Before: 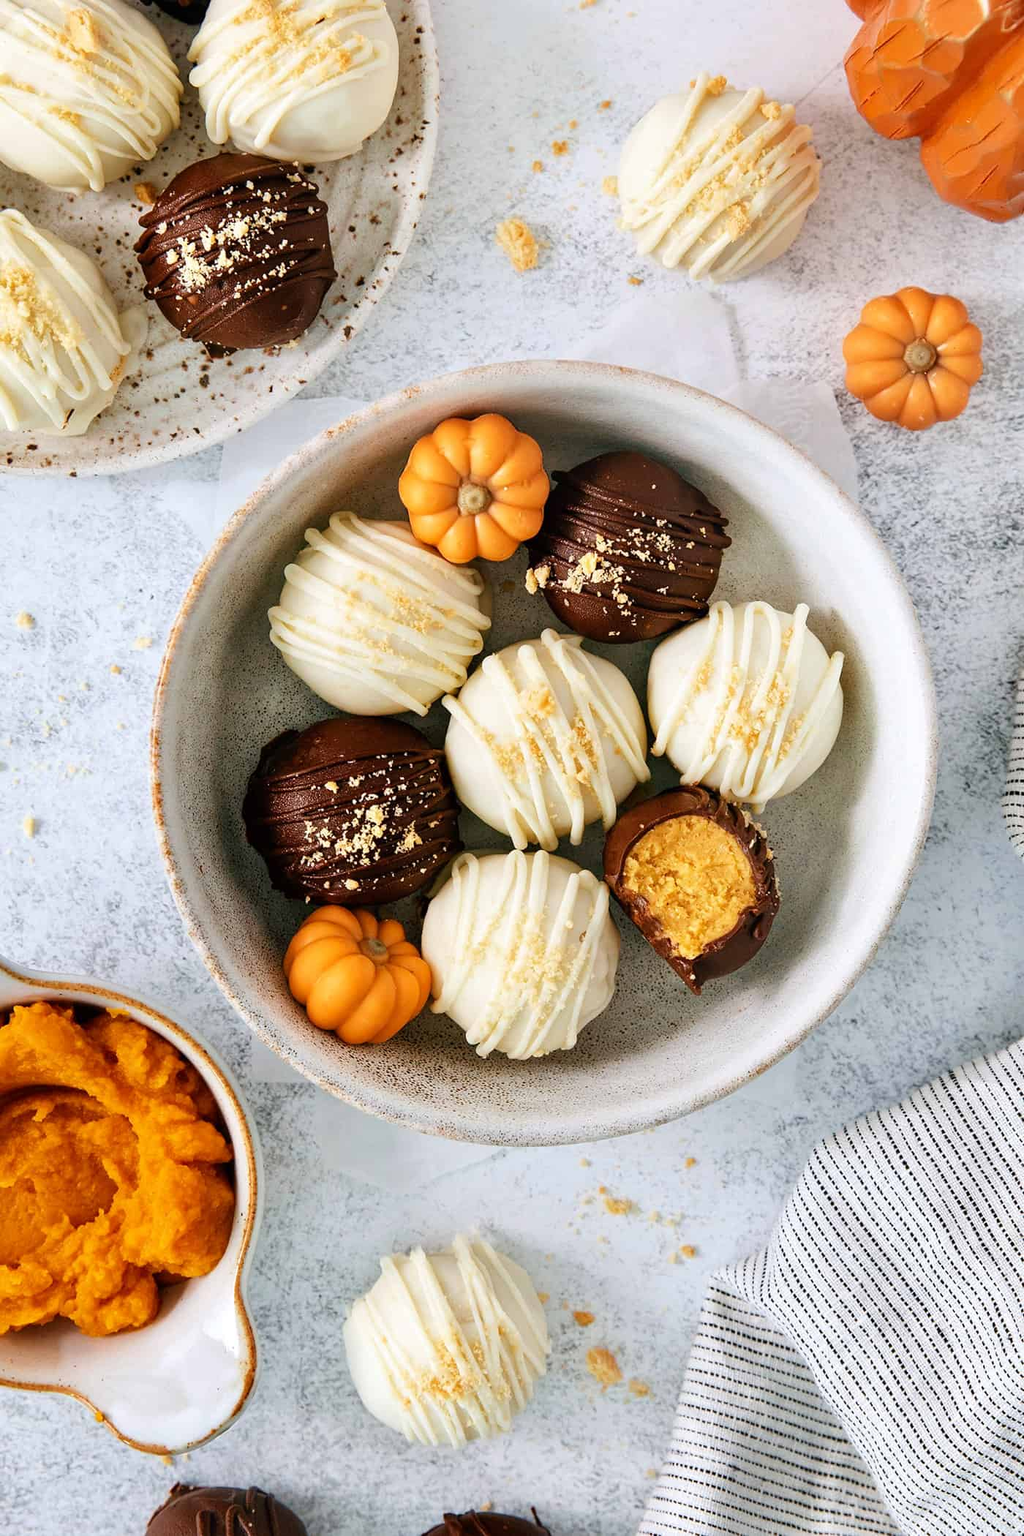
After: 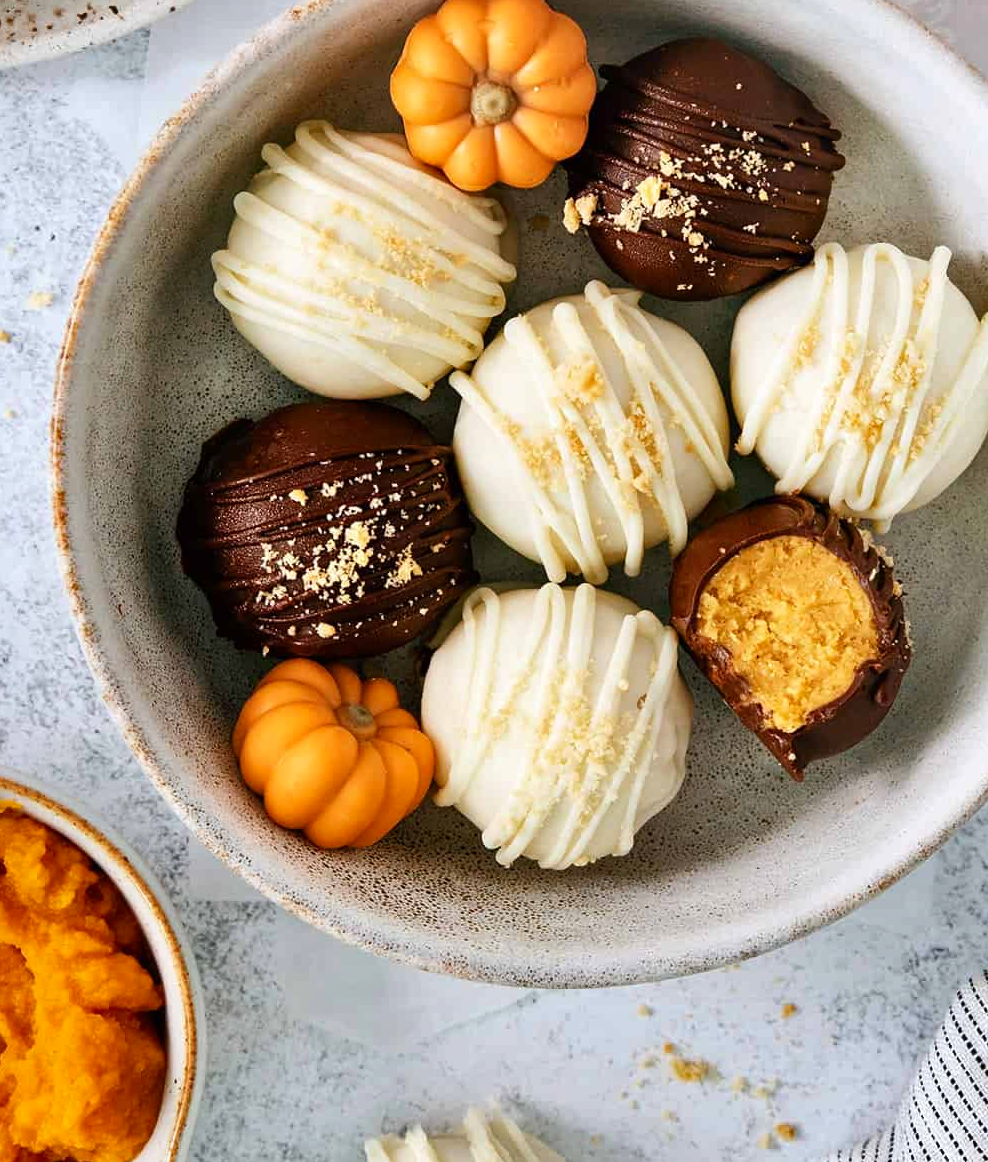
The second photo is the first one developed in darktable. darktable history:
crop: left 11.123%, top 27.61%, right 18.3%, bottom 17.034%
shadows and highlights: low approximation 0.01, soften with gaussian
contrast brightness saturation: contrast 0.08, saturation 0.02
